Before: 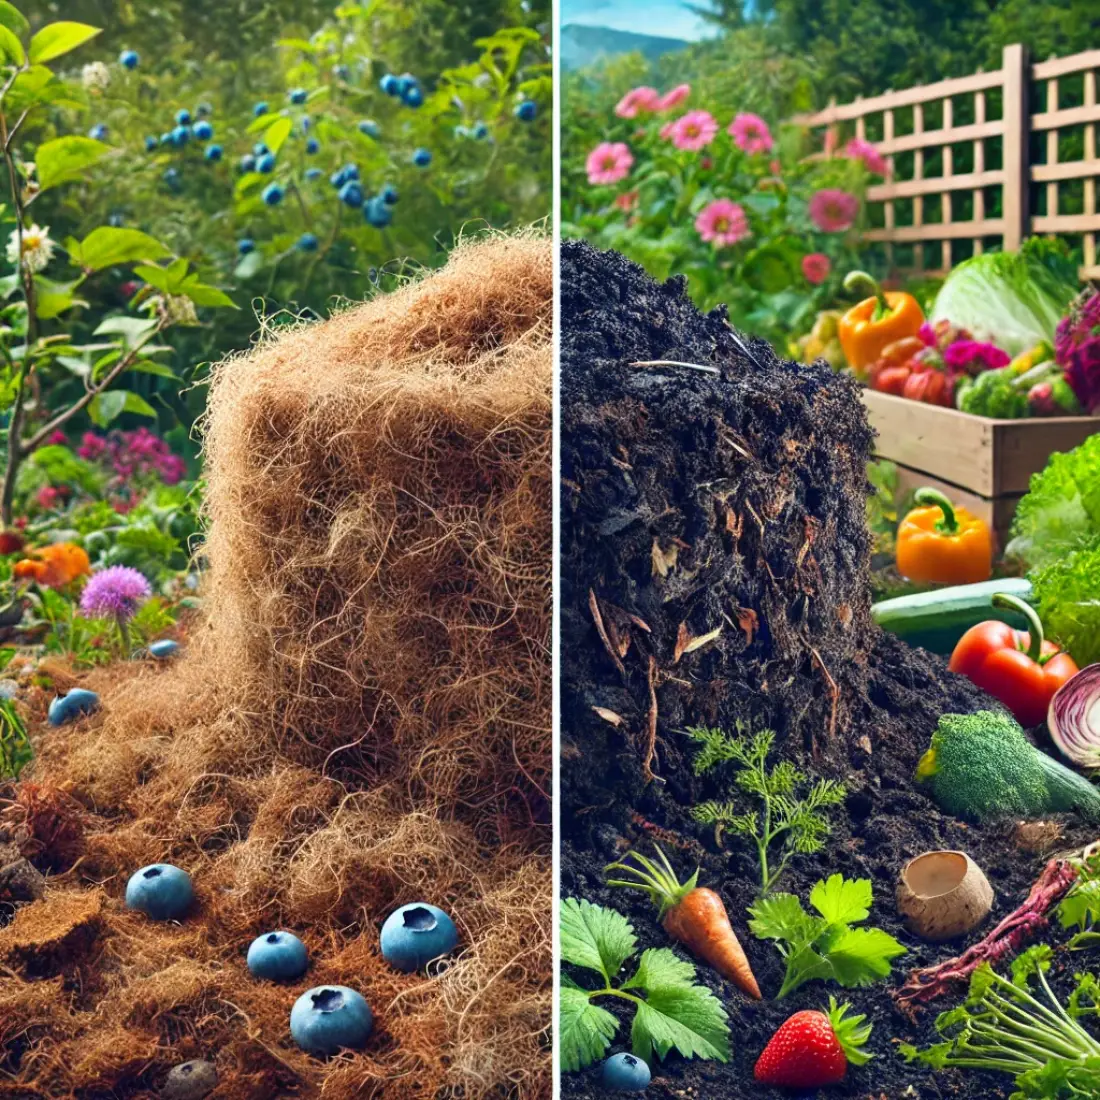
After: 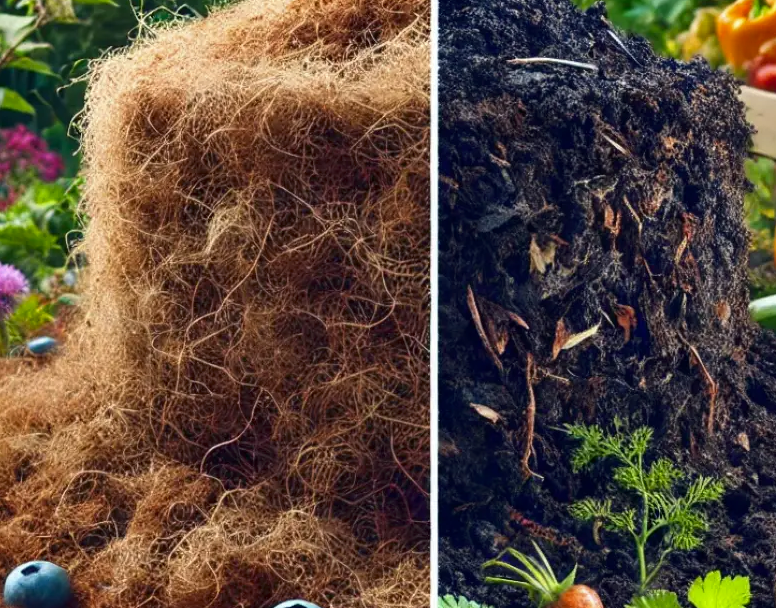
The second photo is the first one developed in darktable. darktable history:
contrast brightness saturation: brightness -0.09
crop: left 11.123%, top 27.61%, right 18.3%, bottom 17.034%
